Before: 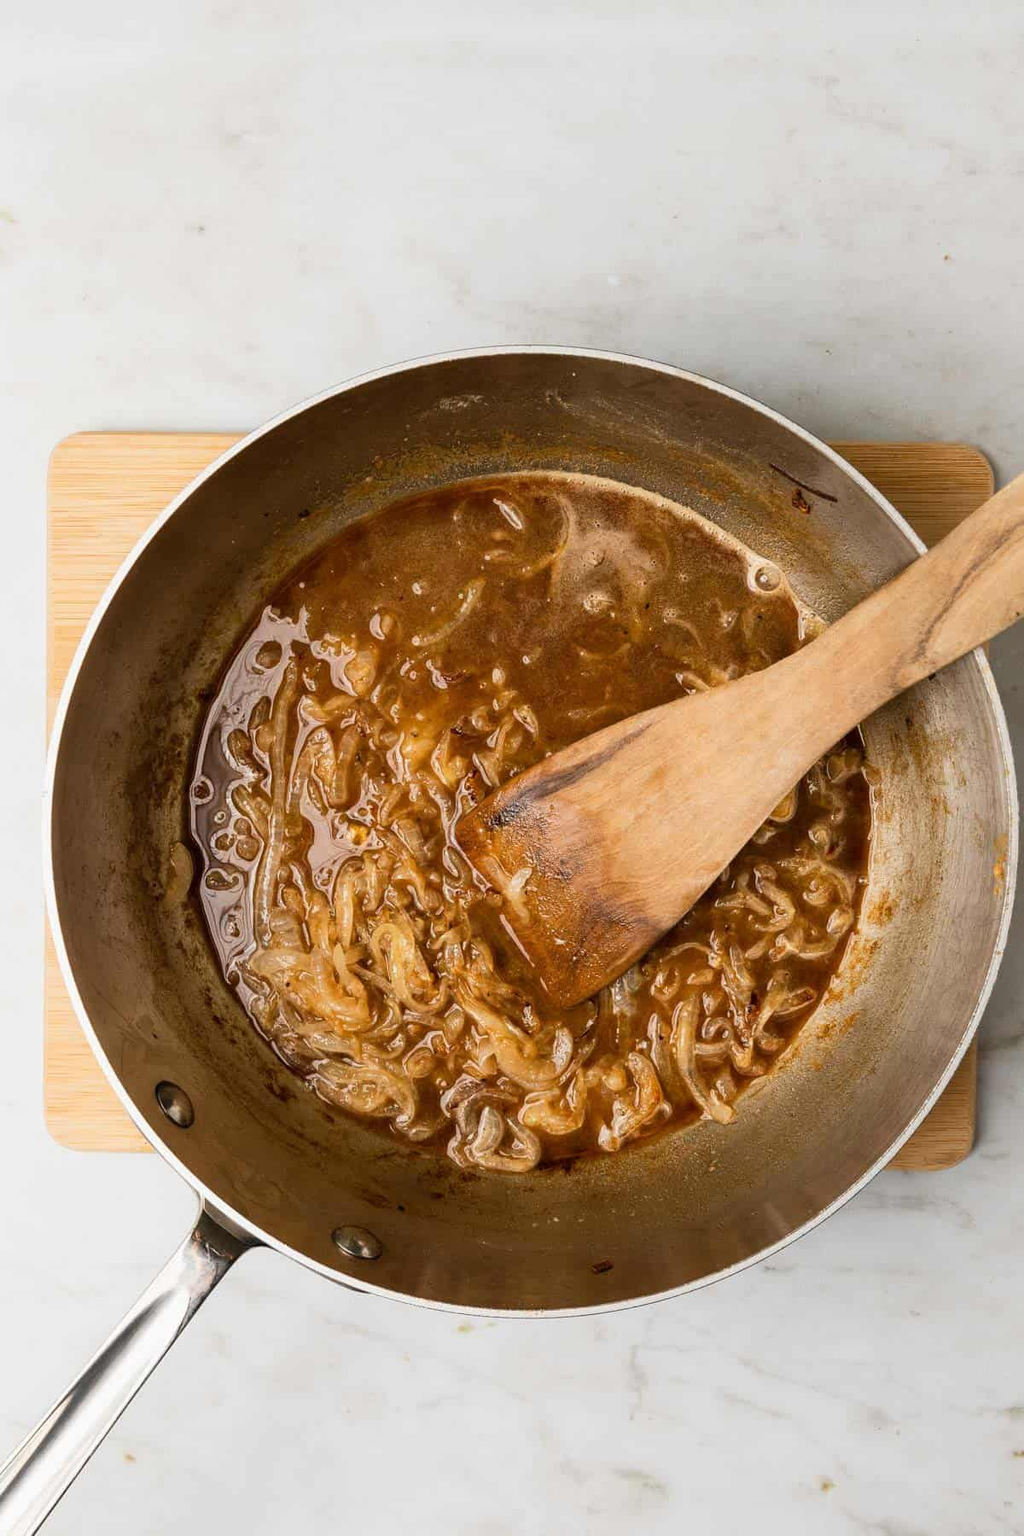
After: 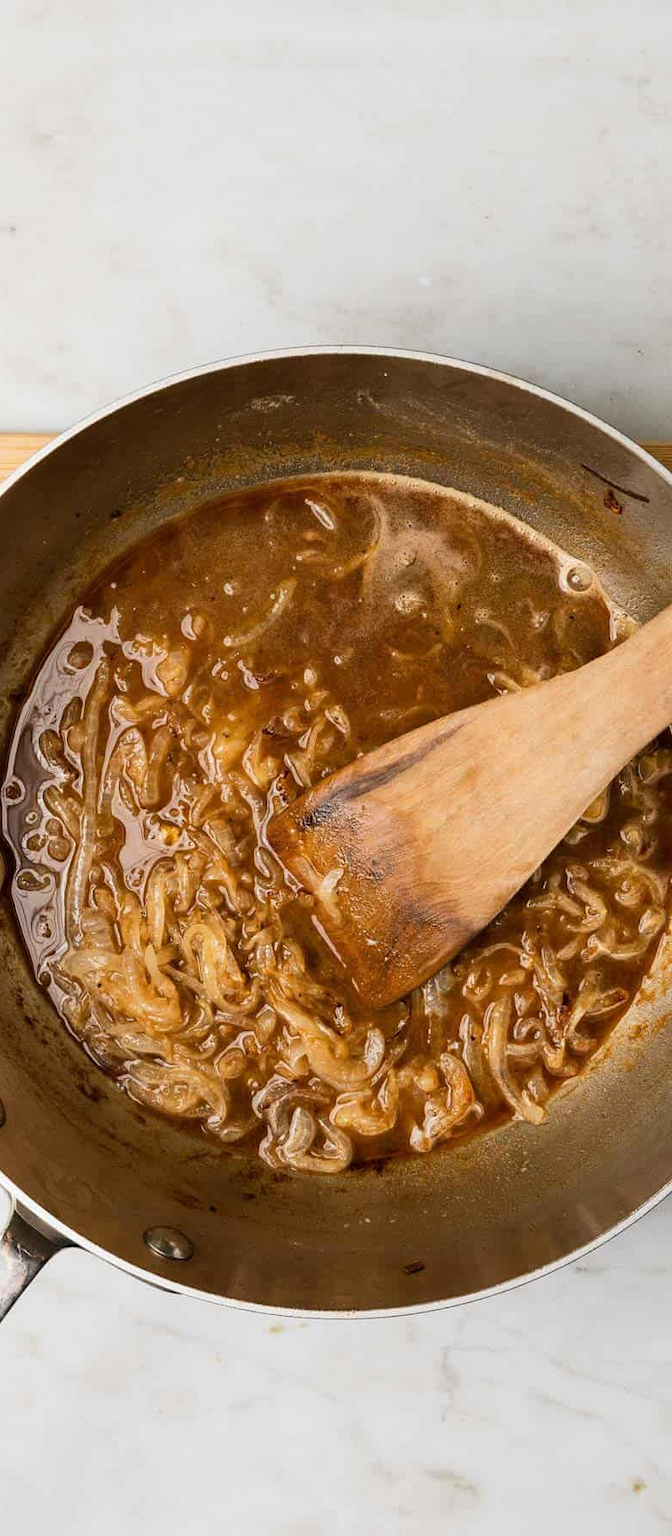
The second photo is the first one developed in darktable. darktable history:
crop and rotate: left 18.496%, right 15.797%
